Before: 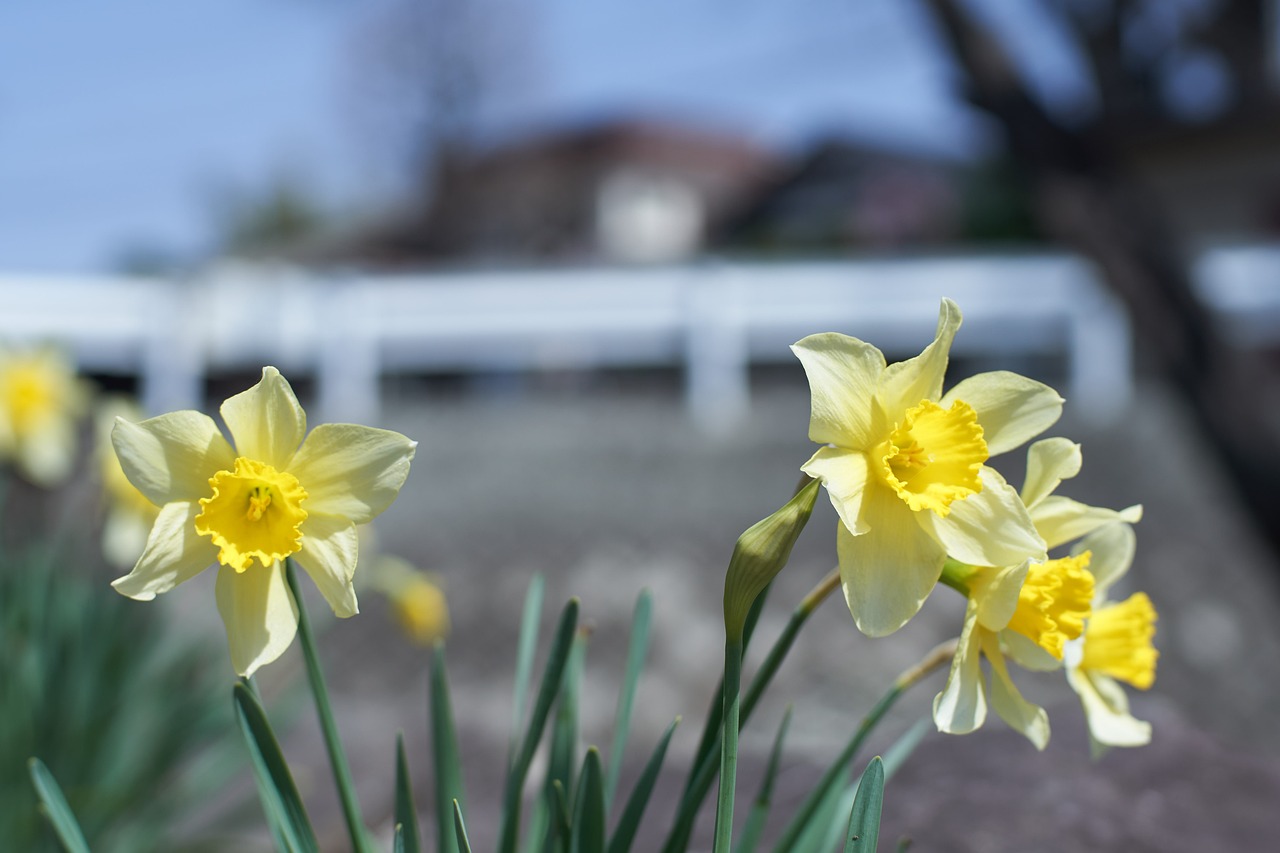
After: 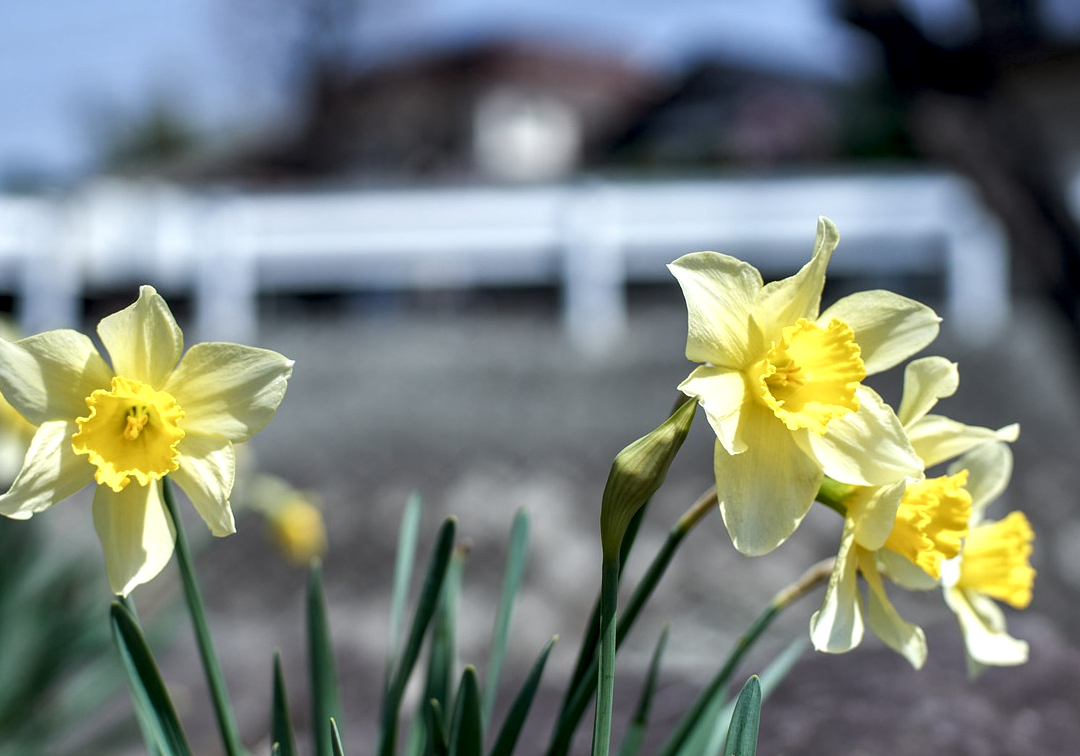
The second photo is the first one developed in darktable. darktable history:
local contrast: highlights 60%, shadows 64%, detail 160%
crop and rotate: left 9.647%, top 9.546%, right 5.969%, bottom 1.751%
